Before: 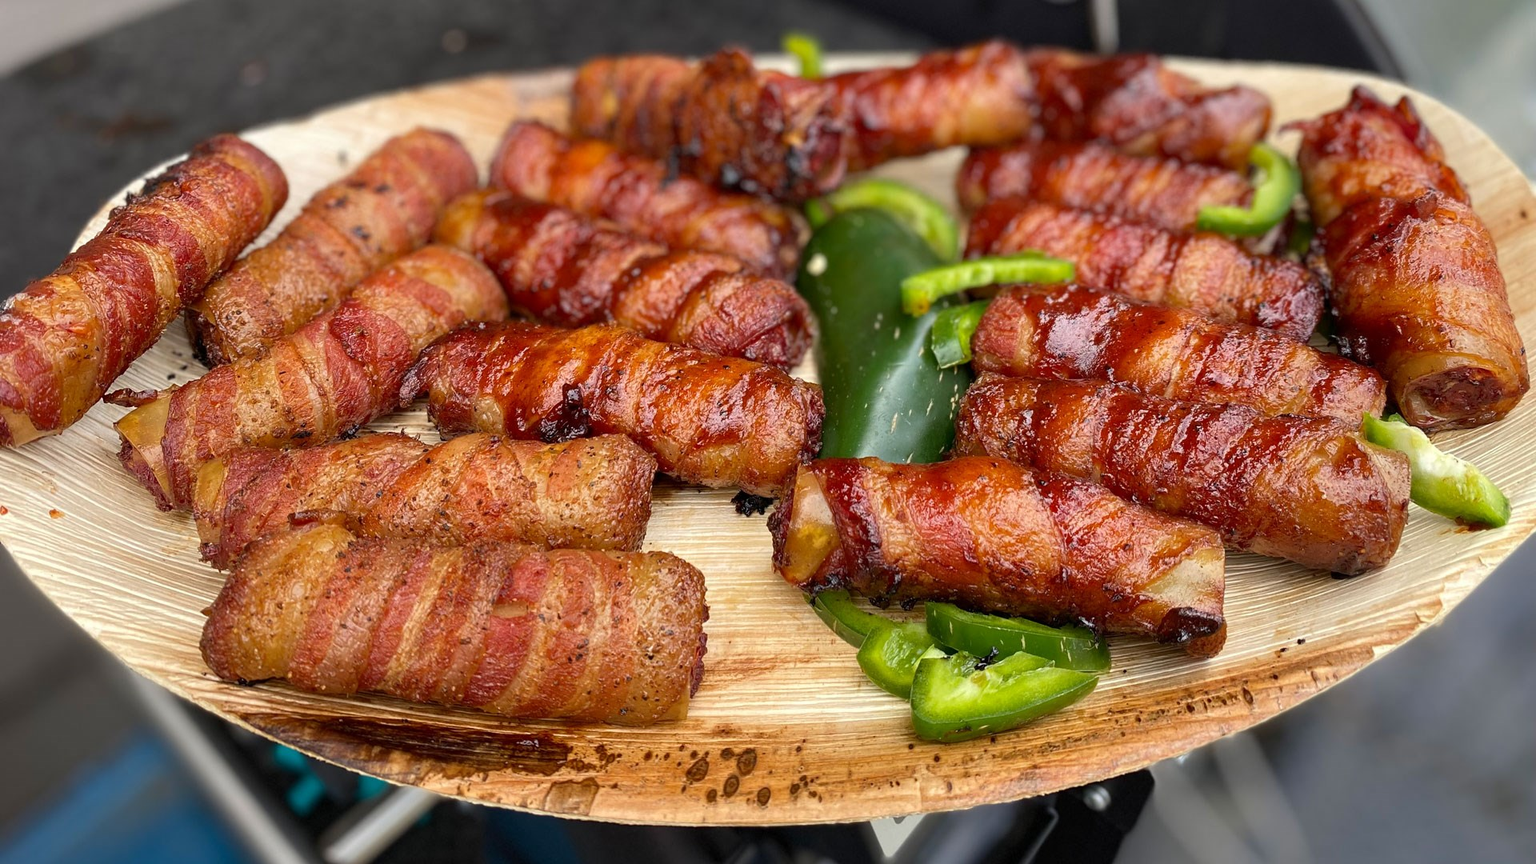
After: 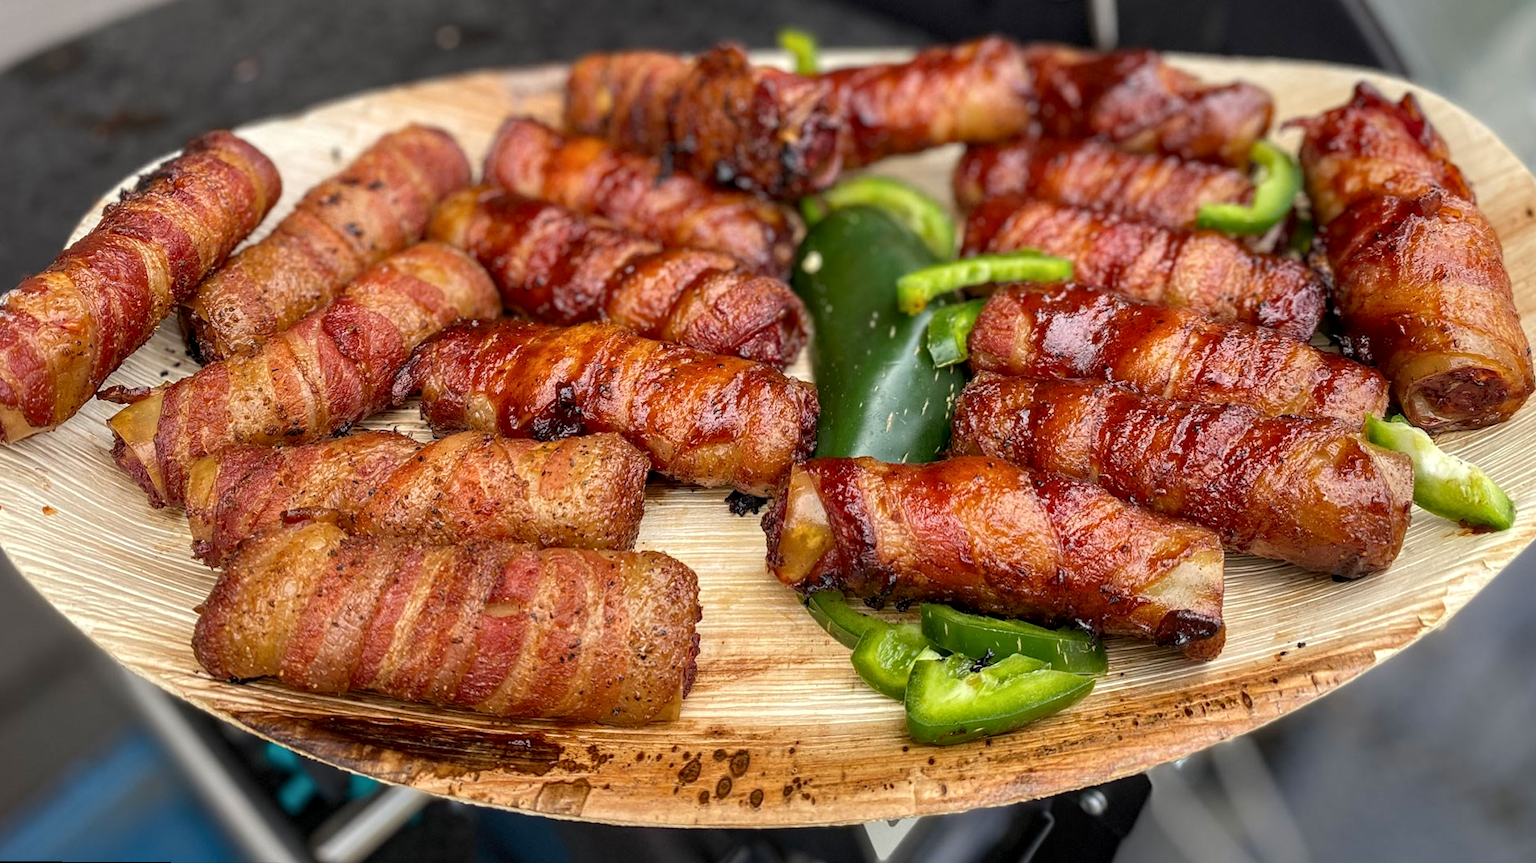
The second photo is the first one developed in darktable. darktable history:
rotate and perspective: rotation 0.192°, lens shift (horizontal) -0.015, crop left 0.005, crop right 0.996, crop top 0.006, crop bottom 0.99
local contrast: on, module defaults
